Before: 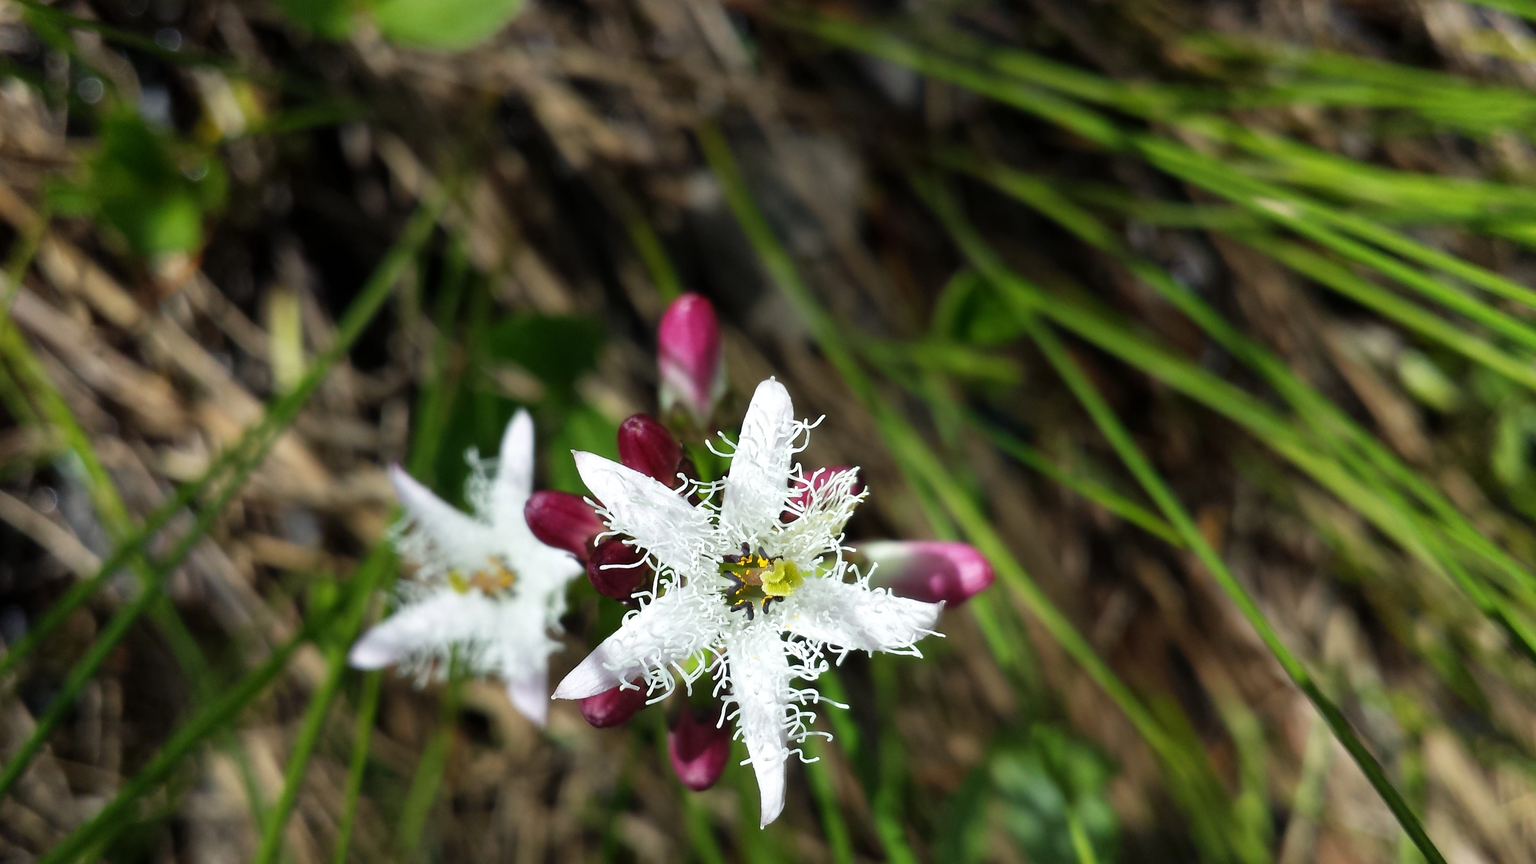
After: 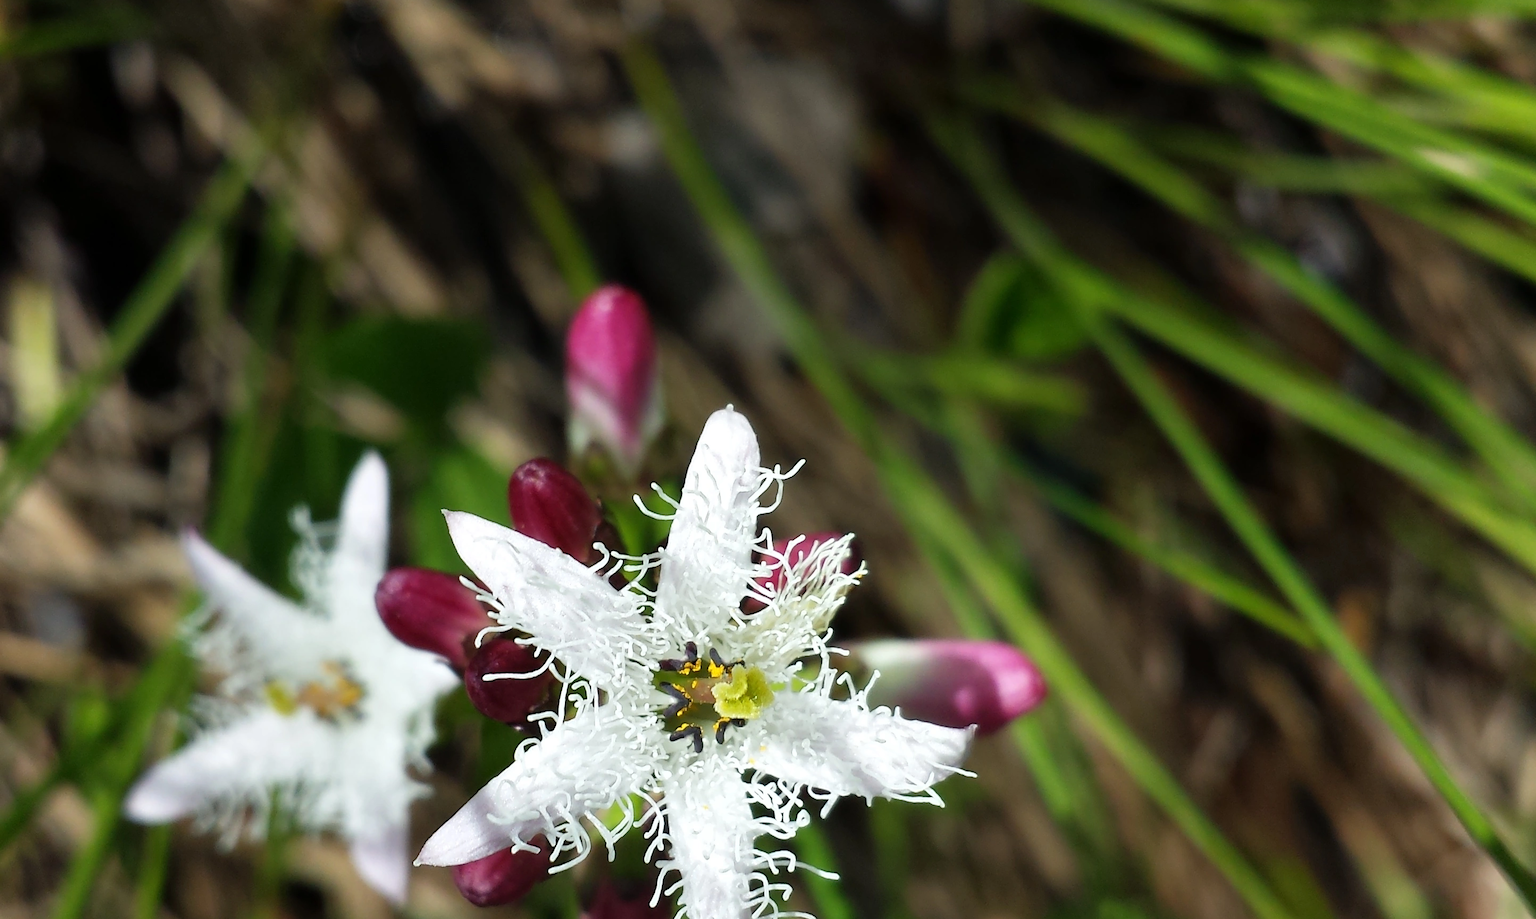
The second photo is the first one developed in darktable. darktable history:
crop and rotate: left 17.084%, top 10.829%, right 12.924%, bottom 14.646%
